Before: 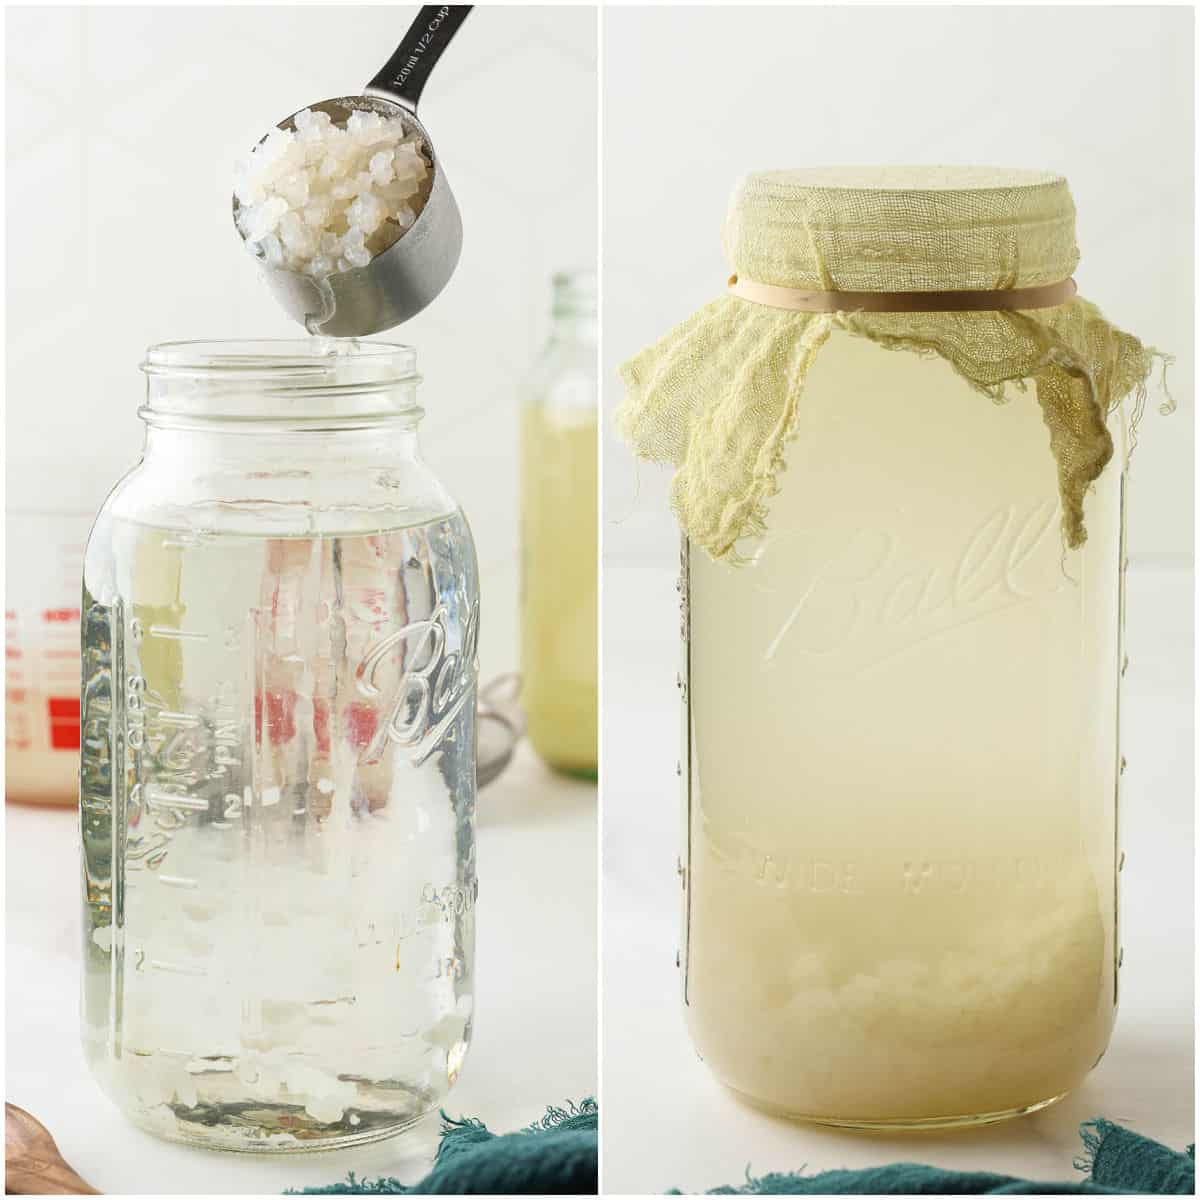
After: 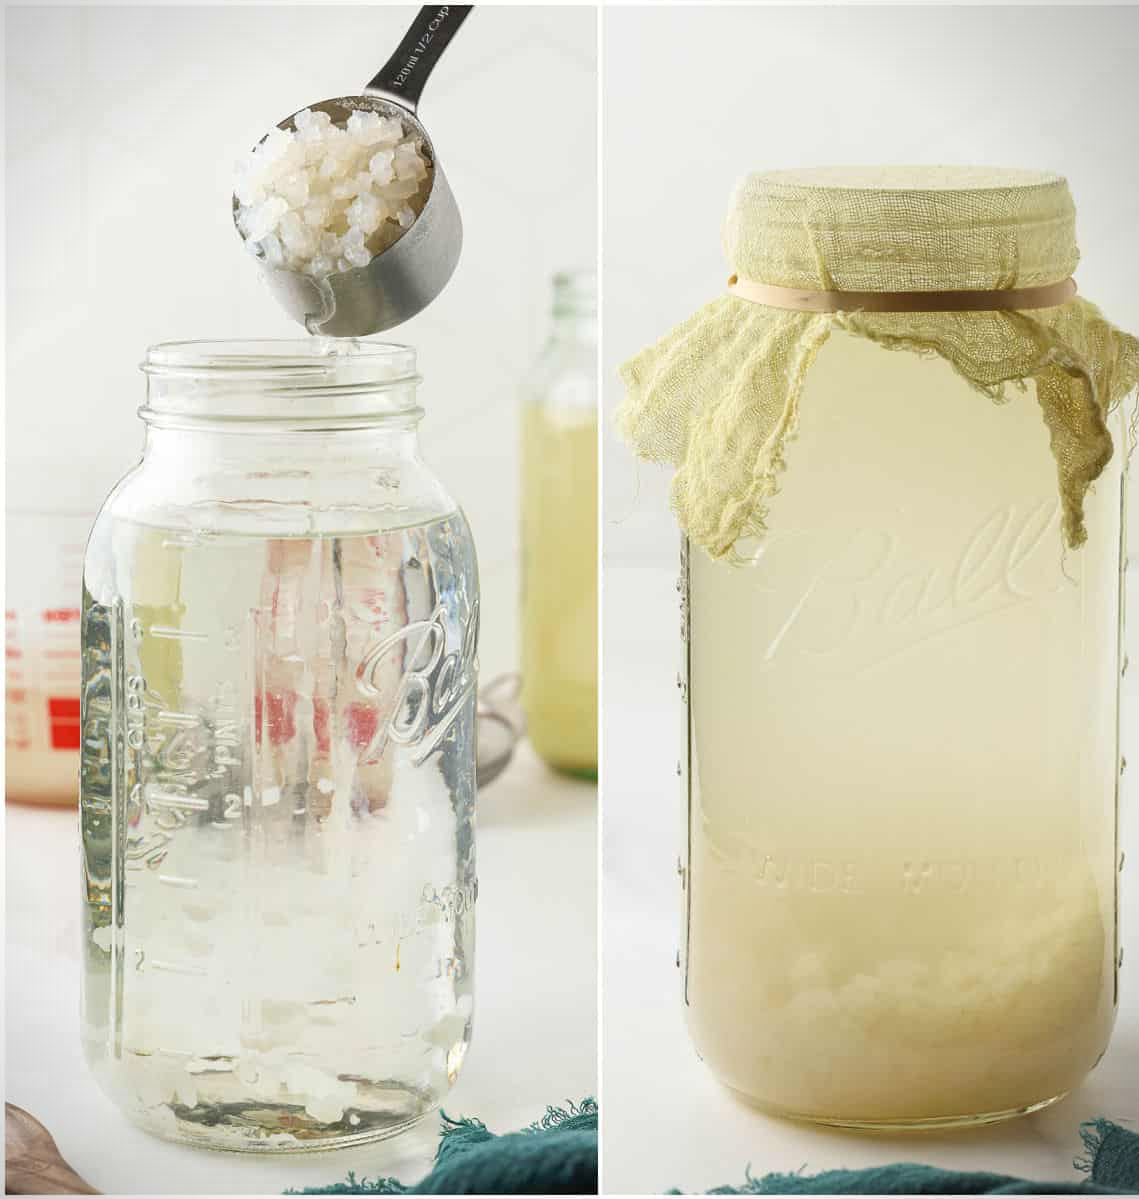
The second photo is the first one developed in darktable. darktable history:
vignetting: fall-off start 100.17%, unbound false
shadows and highlights: shadows 43.28, highlights 7.39
crop and rotate: left 0%, right 5.081%
